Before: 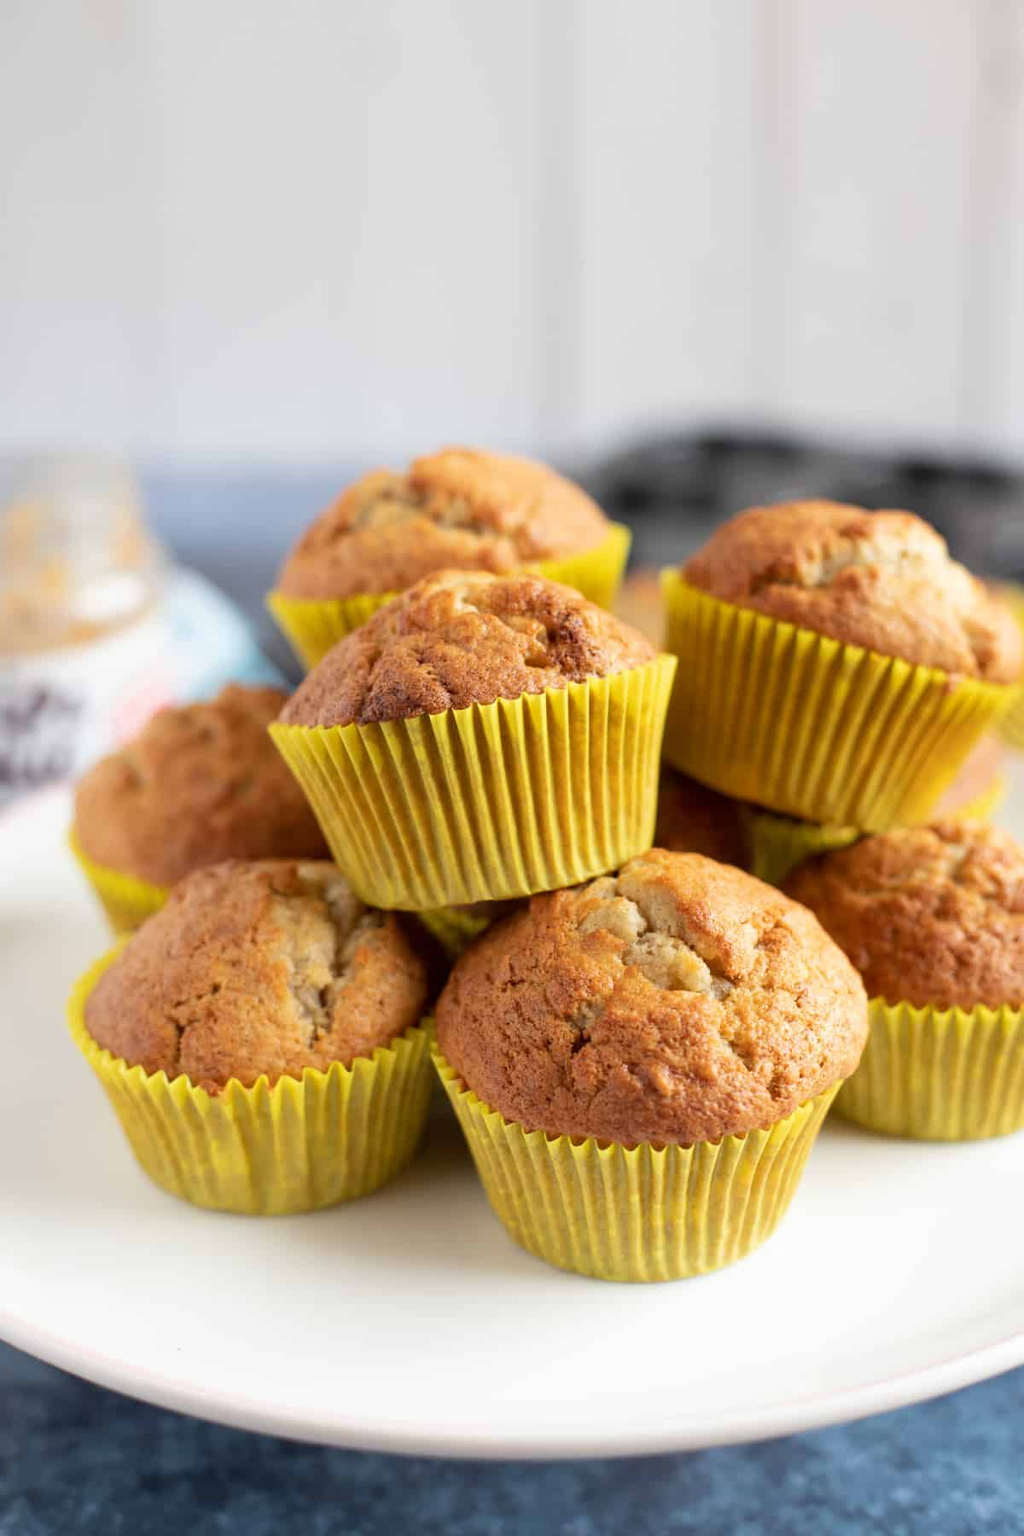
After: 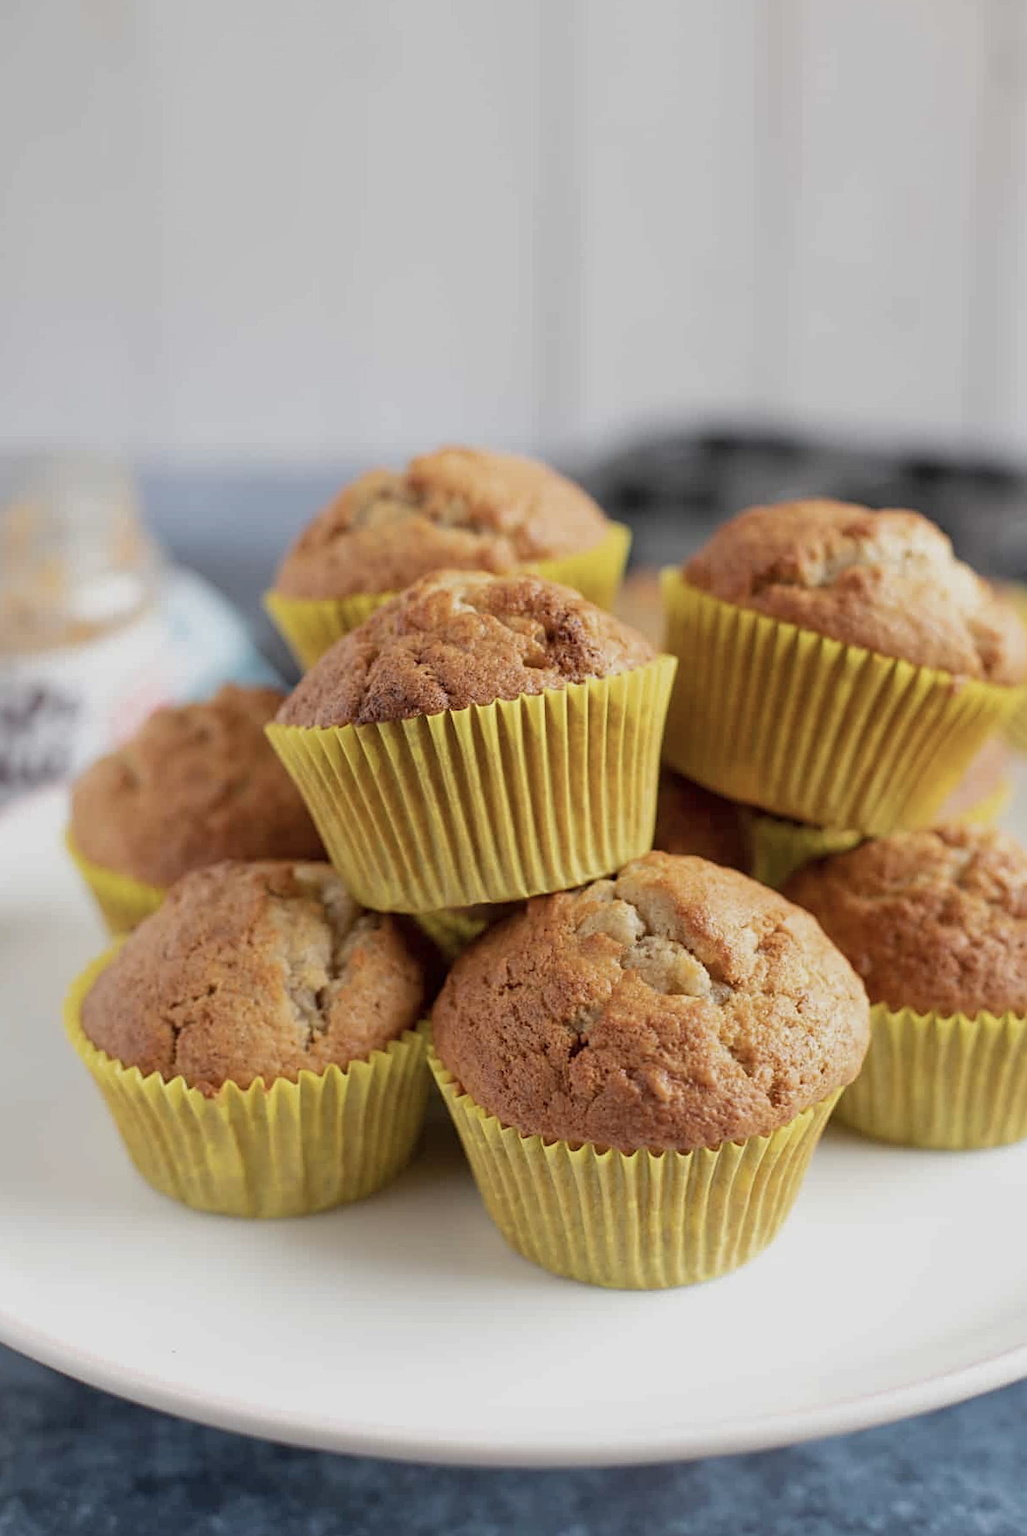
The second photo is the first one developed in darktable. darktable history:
sharpen: radius 2.529, amount 0.323
tone equalizer: -8 EV 0.25 EV, -7 EV 0.417 EV, -6 EV 0.417 EV, -5 EV 0.25 EV, -3 EV -0.25 EV, -2 EV -0.417 EV, -1 EV -0.417 EV, +0 EV -0.25 EV, edges refinement/feathering 500, mask exposure compensation -1.57 EV, preserve details guided filter
contrast brightness saturation: contrast 0.06, brightness -0.01, saturation -0.23
rotate and perspective: rotation 0.192°, lens shift (horizontal) -0.015, crop left 0.005, crop right 0.996, crop top 0.006, crop bottom 0.99
